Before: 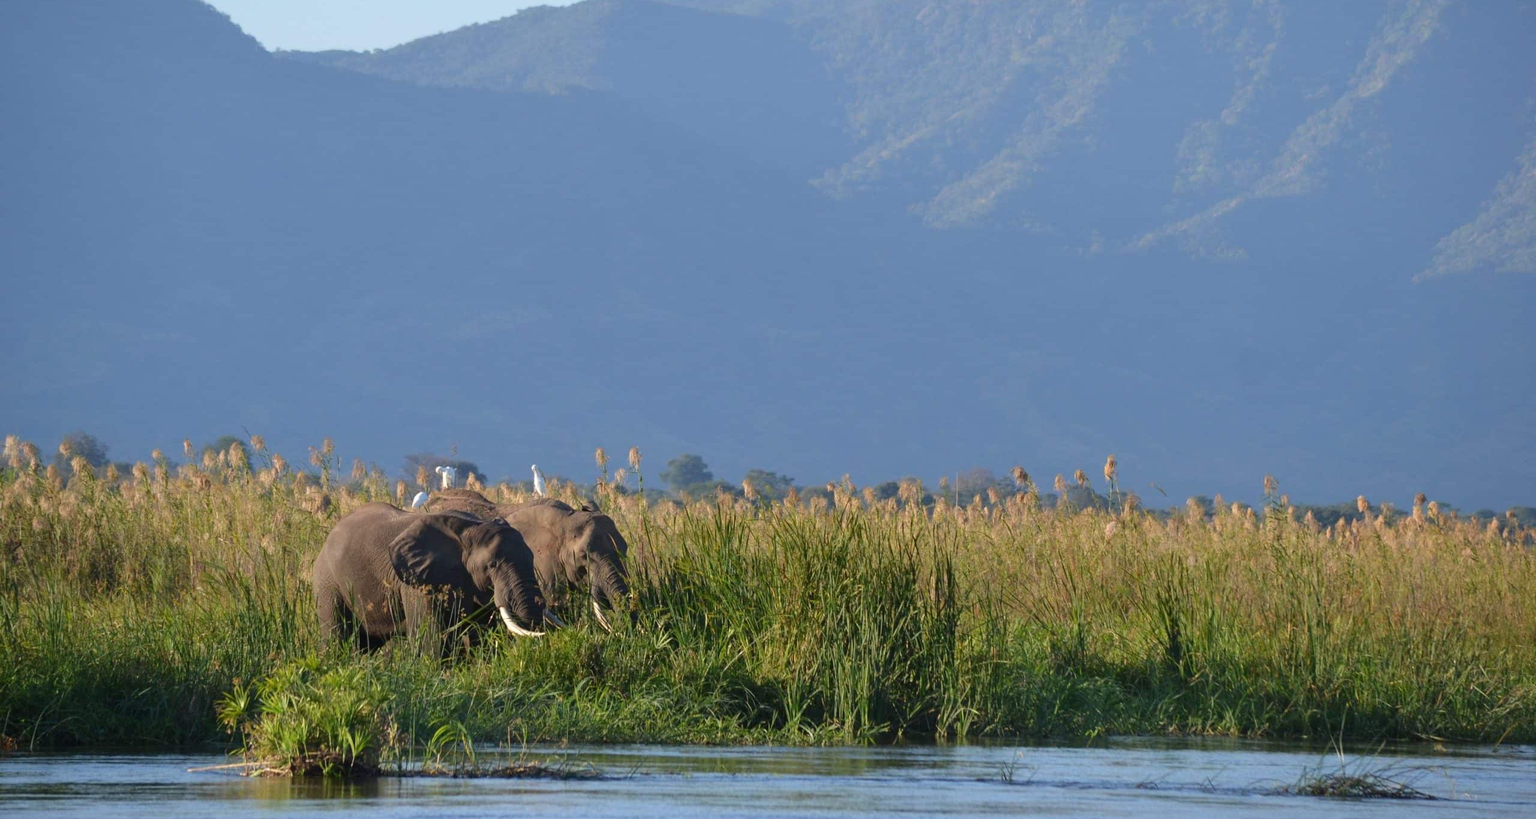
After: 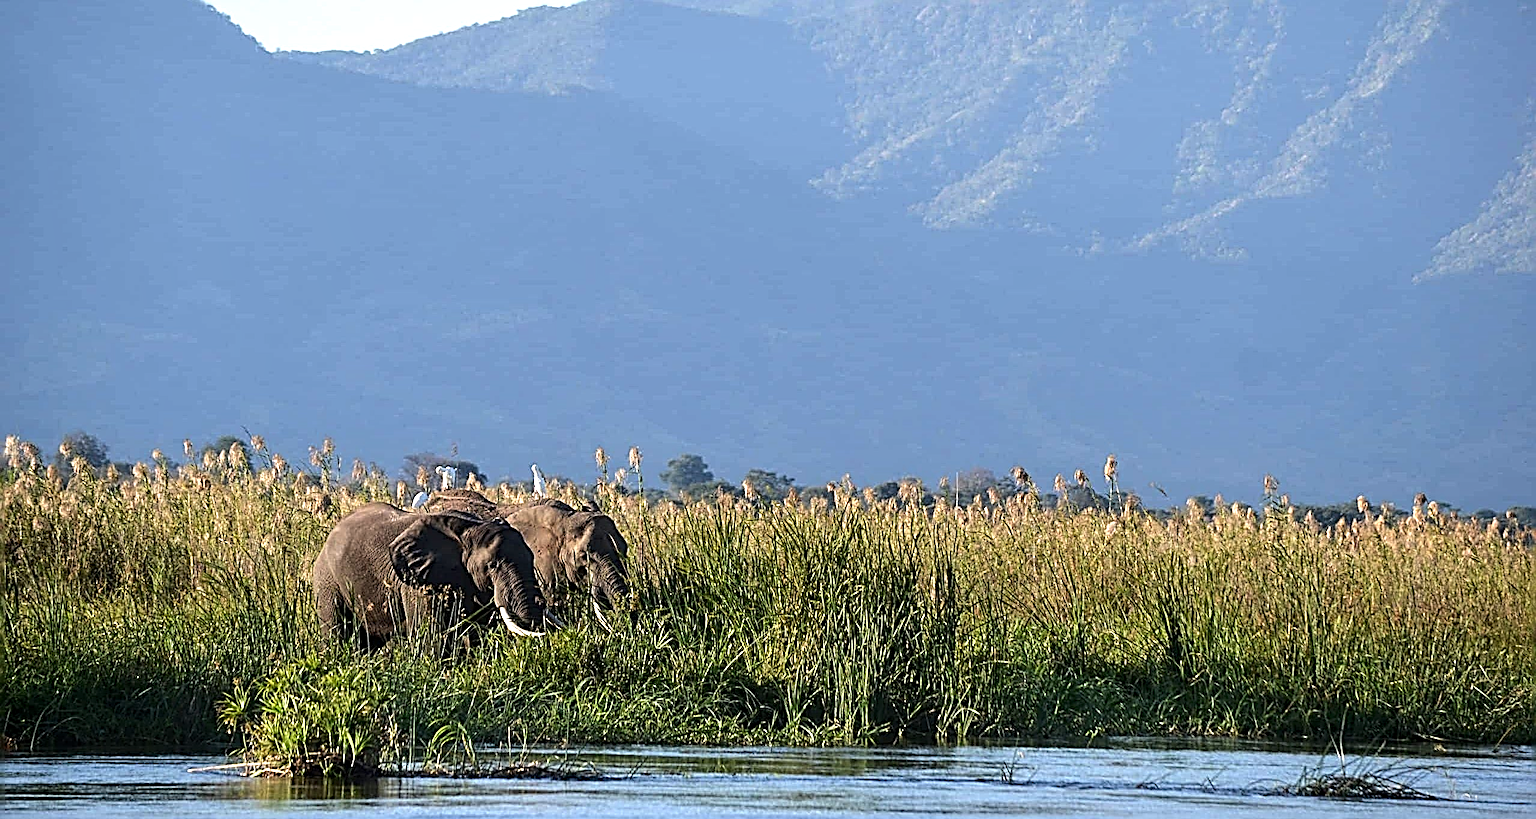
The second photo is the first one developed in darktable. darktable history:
local contrast: detail 130%
tone equalizer: -8 EV -0.75 EV, -7 EV -0.7 EV, -6 EV -0.6 EV, -5 EV -0.4 EV, -3 EV 0.4 EV, -2 EV 0.6 EV, -1 EV 0.7 EV, +0 EV 0.75 EV, edges refinement/feathering 500, mask exposure compensation -1.57 EV, preserve details no
sharpen: radius 3.158, amount 1.731
